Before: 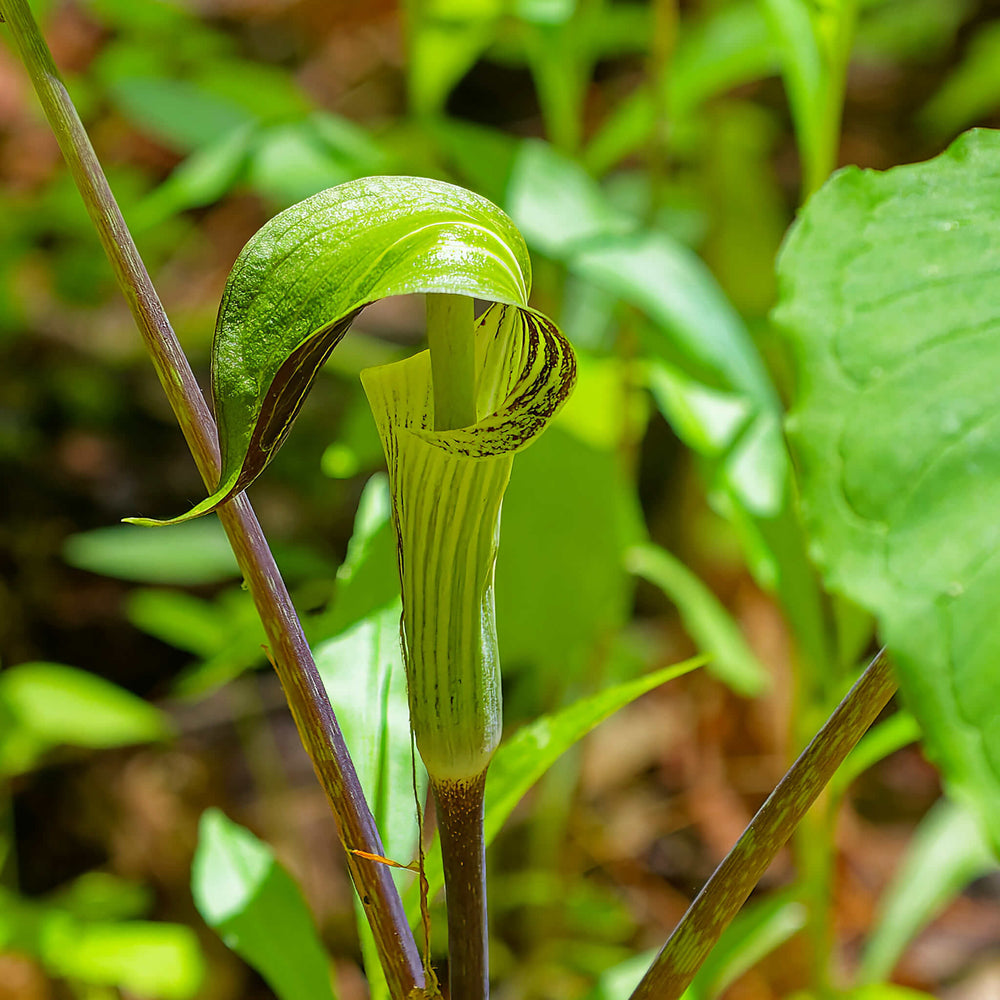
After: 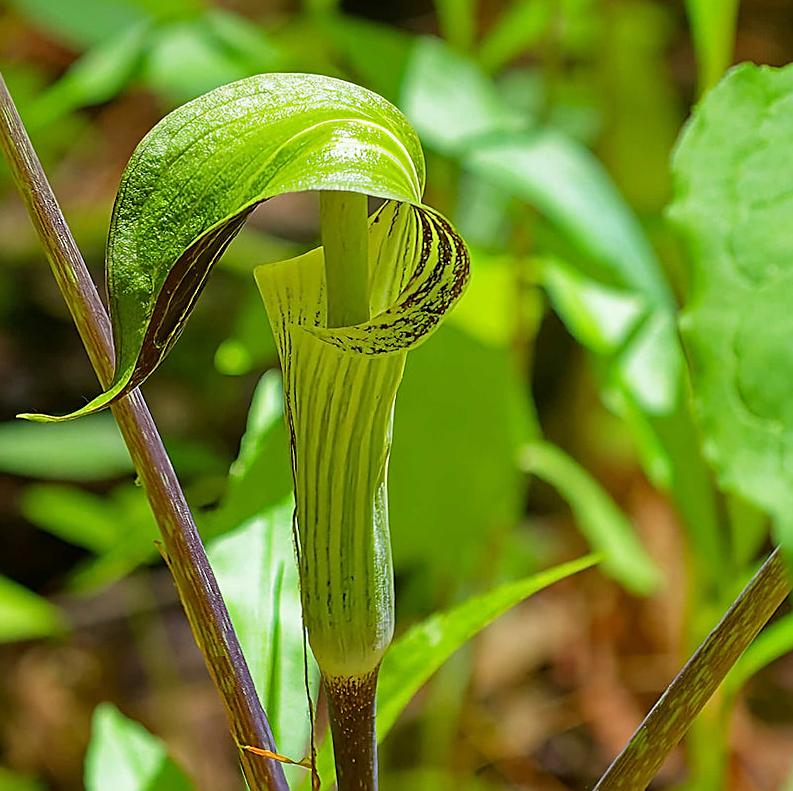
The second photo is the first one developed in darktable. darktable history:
sharpen: on, module defaults
rotate and perspective: rotation 0.192°, lens shift (horizontal) -0.015, crop left 0.005, crop right 0.996, crop top 0.006, crop bottom 0.99
crop and rotate: left 10.071%, top 10.071%, right 10.02%, bottom 10.02%
